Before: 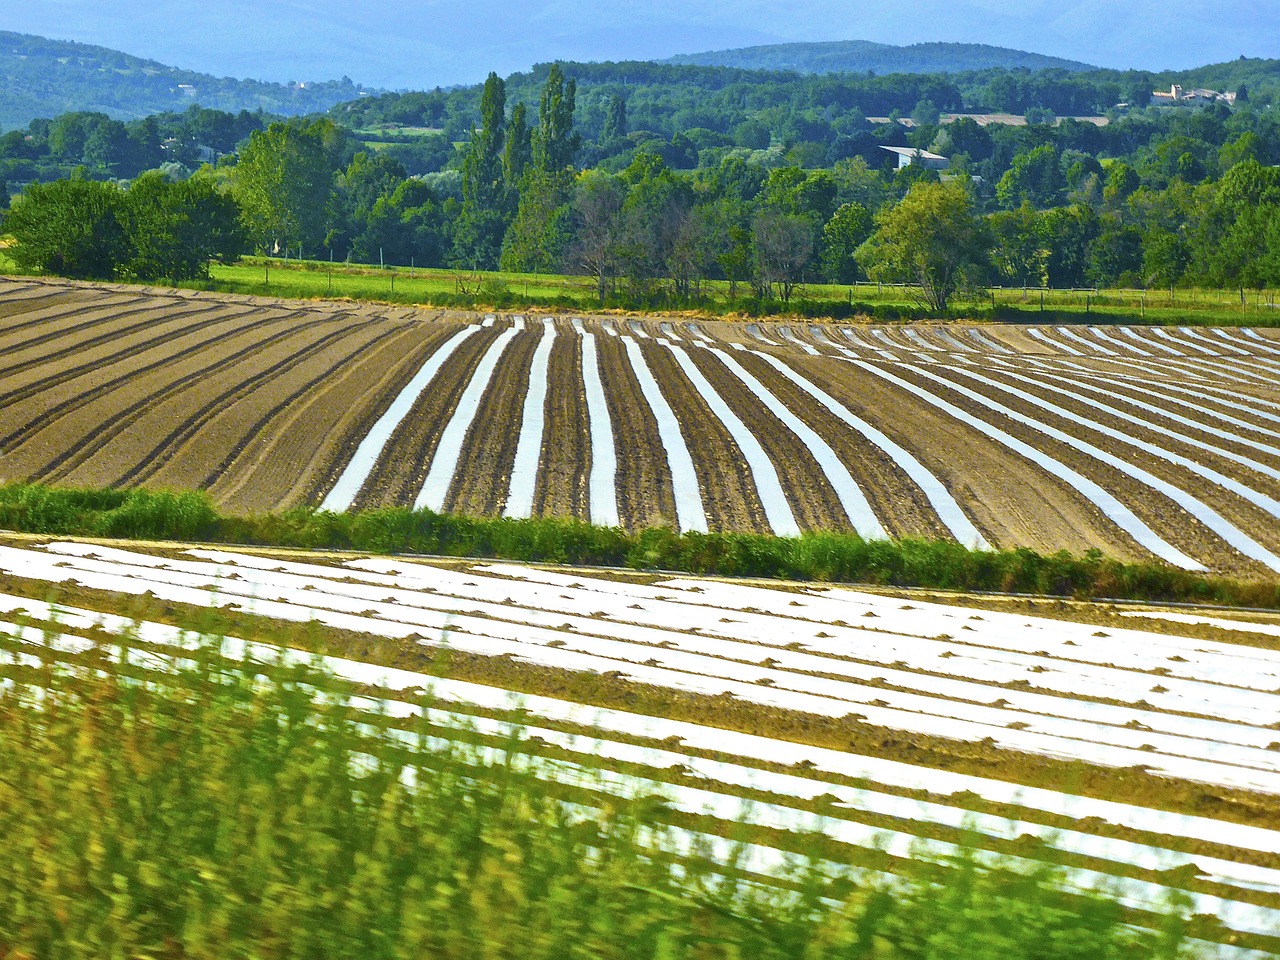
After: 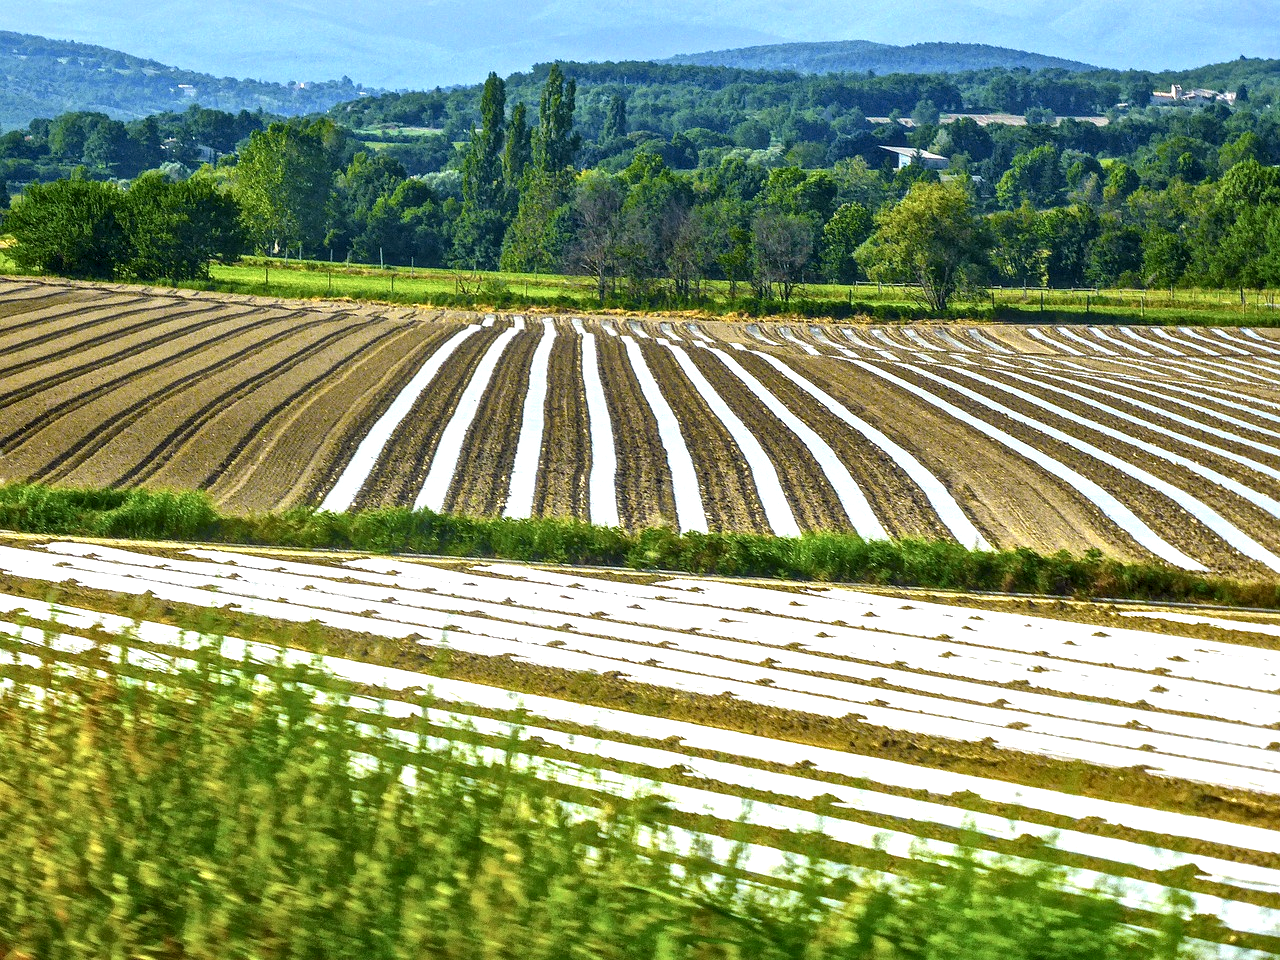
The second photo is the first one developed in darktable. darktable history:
local contrast: highlights 60%, shadows 60%, detail 160%
exposure: exposure 0.203 EV, compensate exposure bias true, compensate highlight preservation false
